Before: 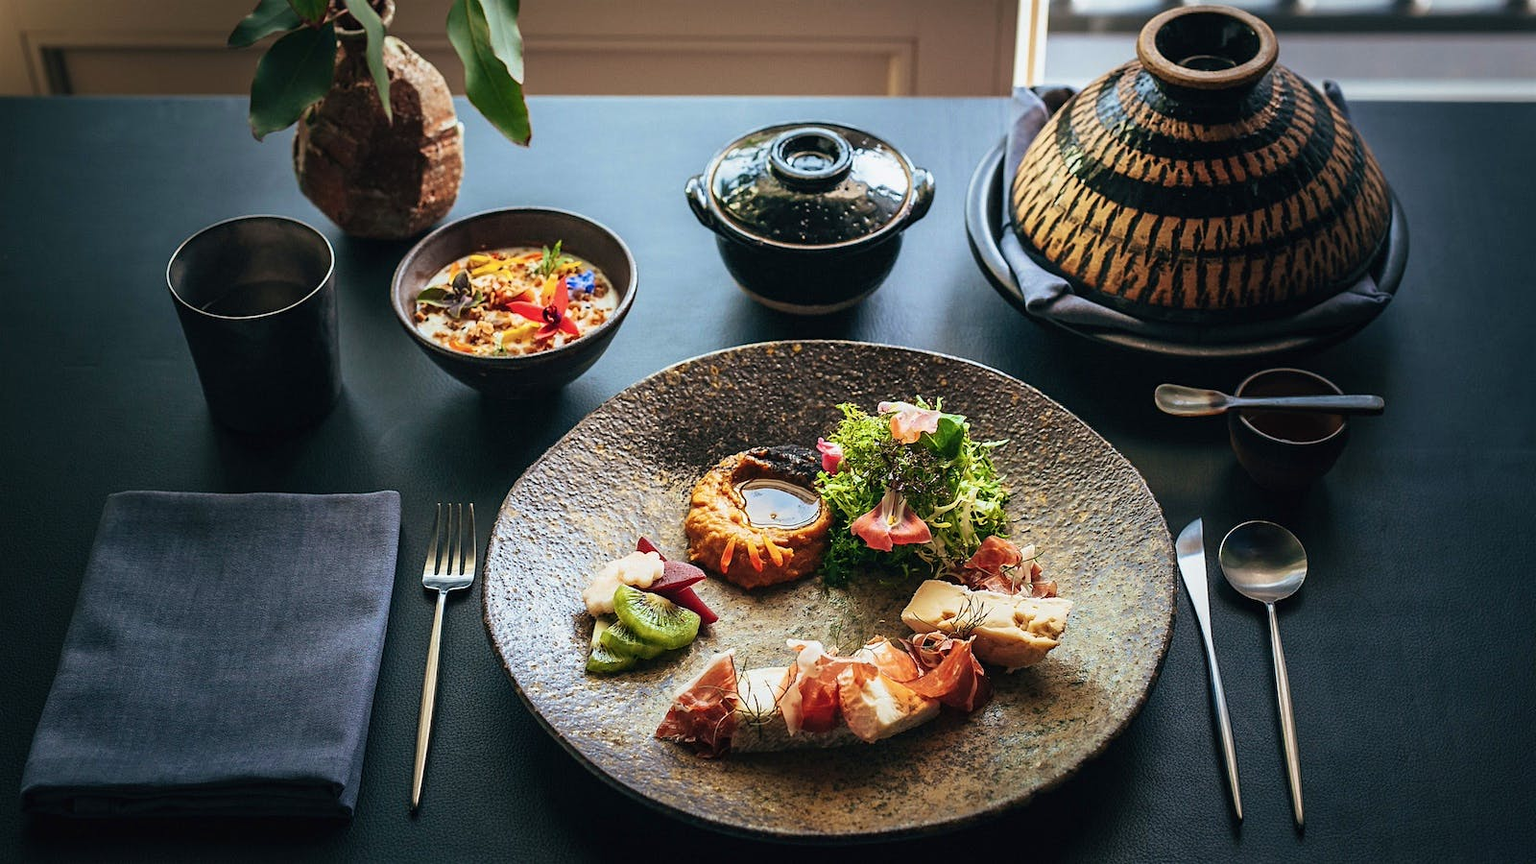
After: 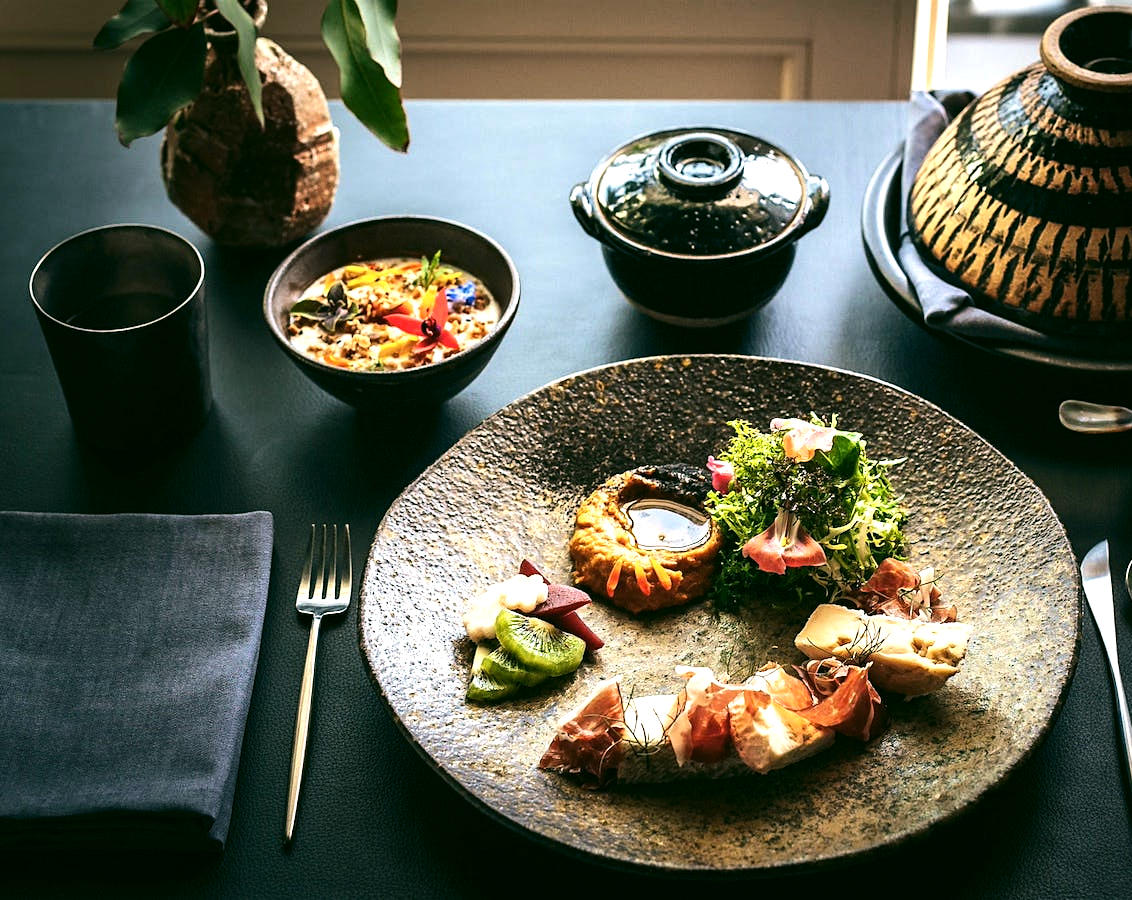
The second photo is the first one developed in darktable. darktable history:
color correction: highlights a* 4.02, highlights b* 4.98, shadows a* -7.55, shadows b* 4.98
tone equalizer: -8 EV -0.75 EV, -7 EV -0.7 EV, -6 EV -0.6 EV, -5 EV -0.4 EV, -3 EV 0.4 EV, -2 EV 0.6 EV, -1 EV 0.7 EV, +0 EV 0.75 EV, edges refinement/feathering 500, mask exposure compensation -1.57 EV, preserve details no
crop and rotate: left 9.061%, right 20.142%
